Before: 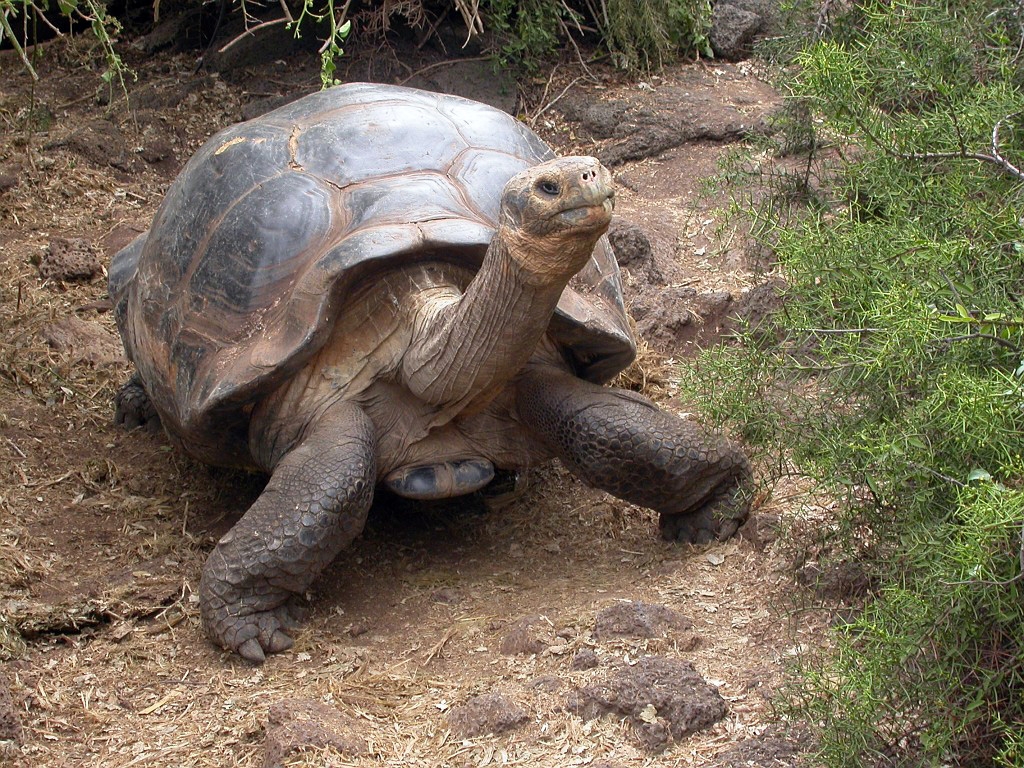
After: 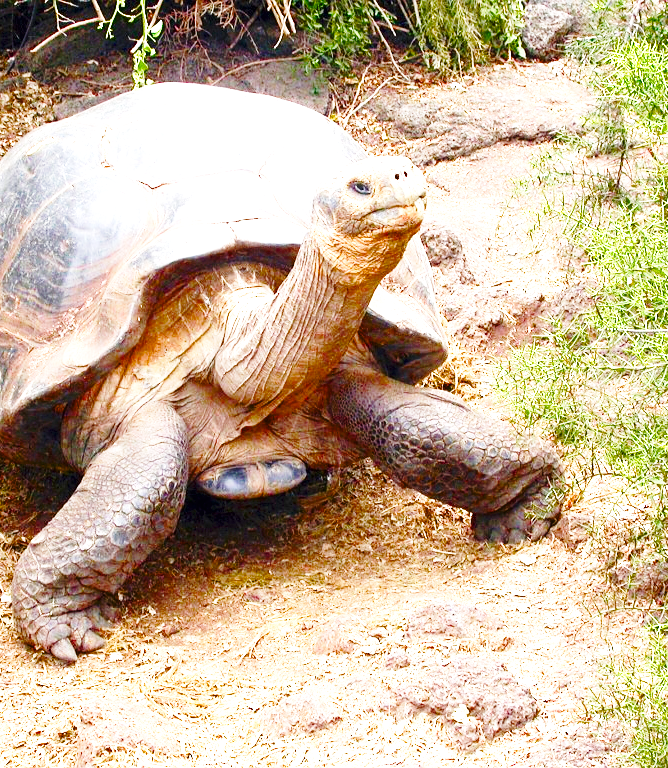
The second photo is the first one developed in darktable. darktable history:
color balance rgb: linear chroma grading › global chroma 8.917%, perceptual saturation grading › global saturation 23.645%, perceptual saturation grading › highlights -24.424%, perceptual saturation grading › mid-tones 24.68%, perceptual saturation grading › shadows 38.85%, saturation formula JzAzBz (2021)
base curve: curves: ch0 [(0, 0) (0.028, 0.03) (0.121, 0.232) (0.46, 0.748) (0.859, 0.968) (1, 1)], preserve colors none
crop and rotate: left 18.406%, right 16.323%
exposure: black level correction 0, exposure 1.561 EV, compensate highlight preservation false
